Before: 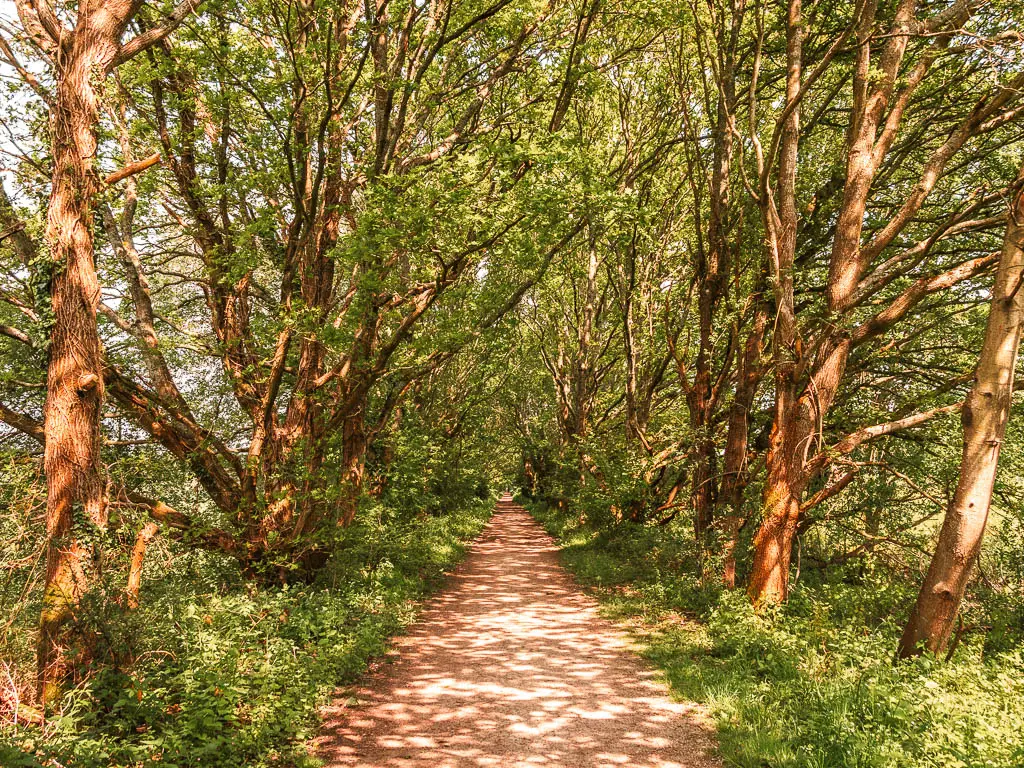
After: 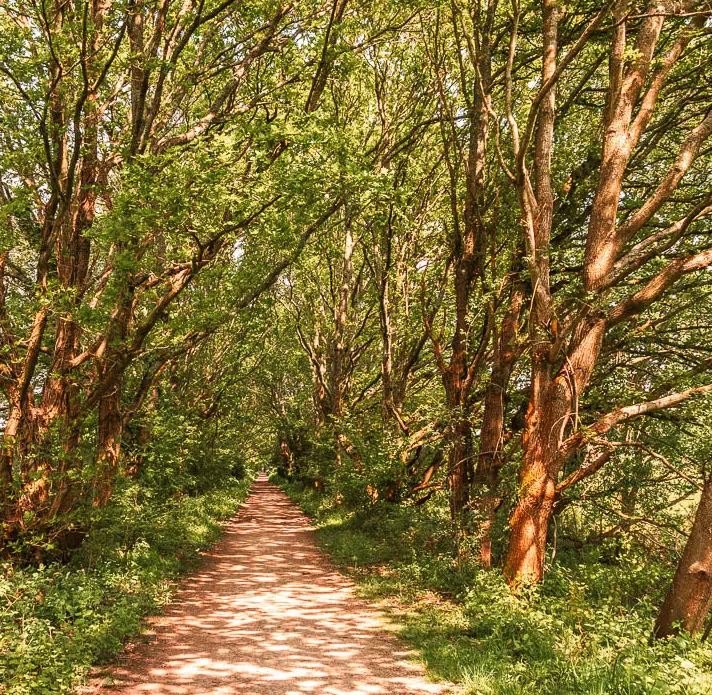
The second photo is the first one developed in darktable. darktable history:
crop and rotate: left 23.925%, top 2.66%, right 6.461%, bottom 6.817%
